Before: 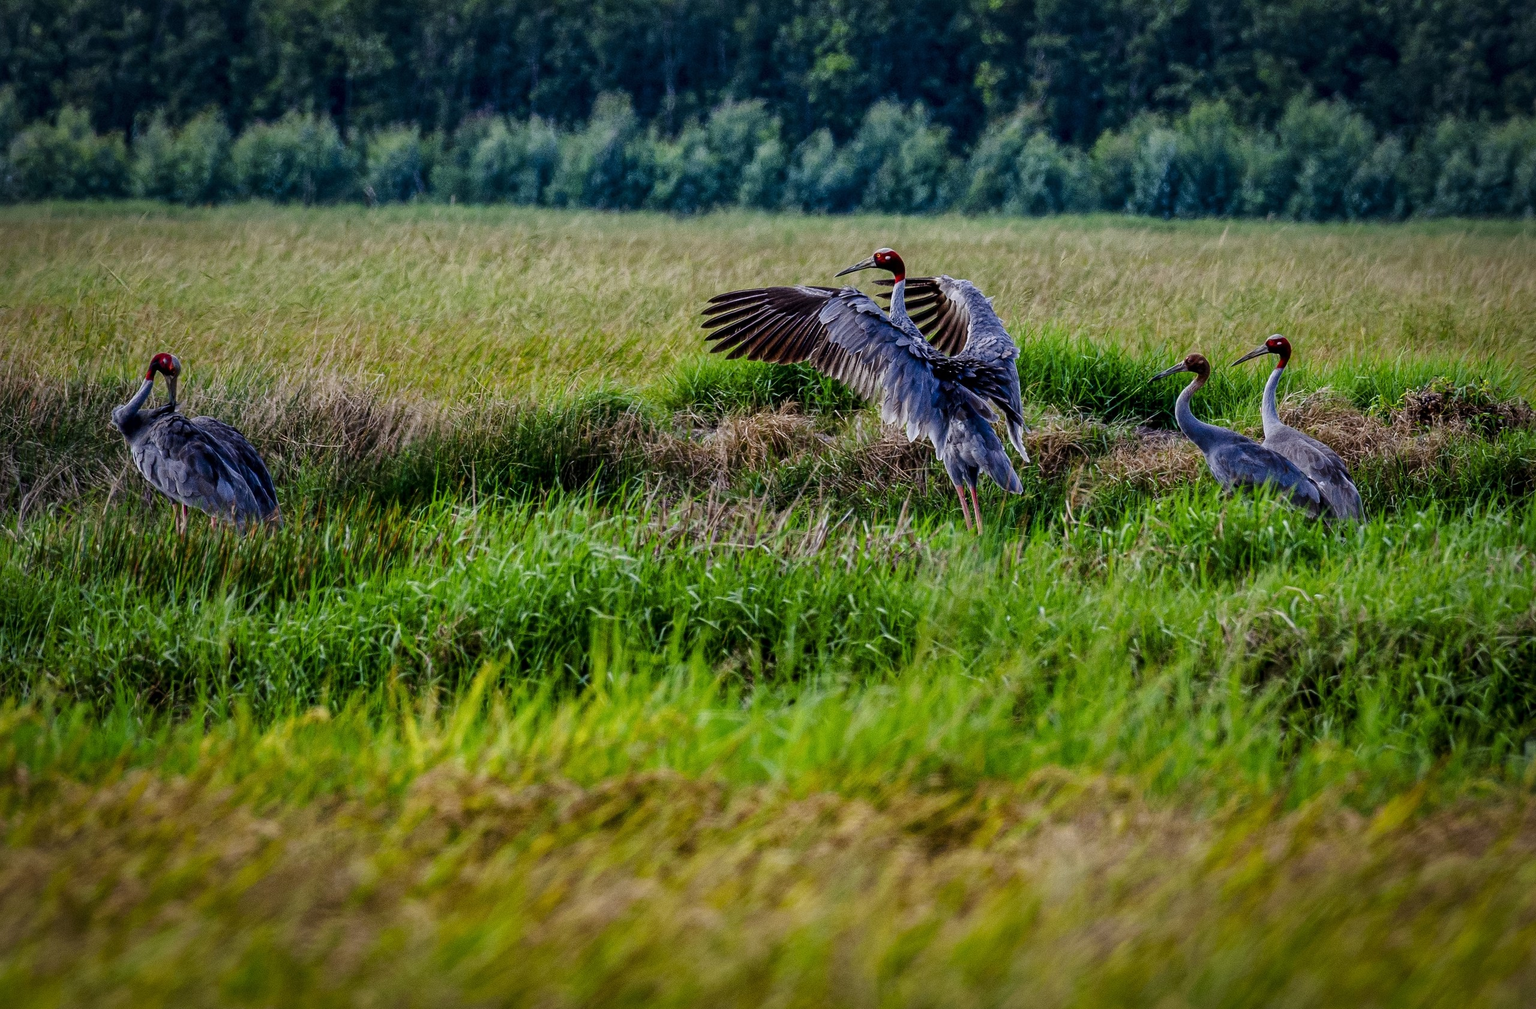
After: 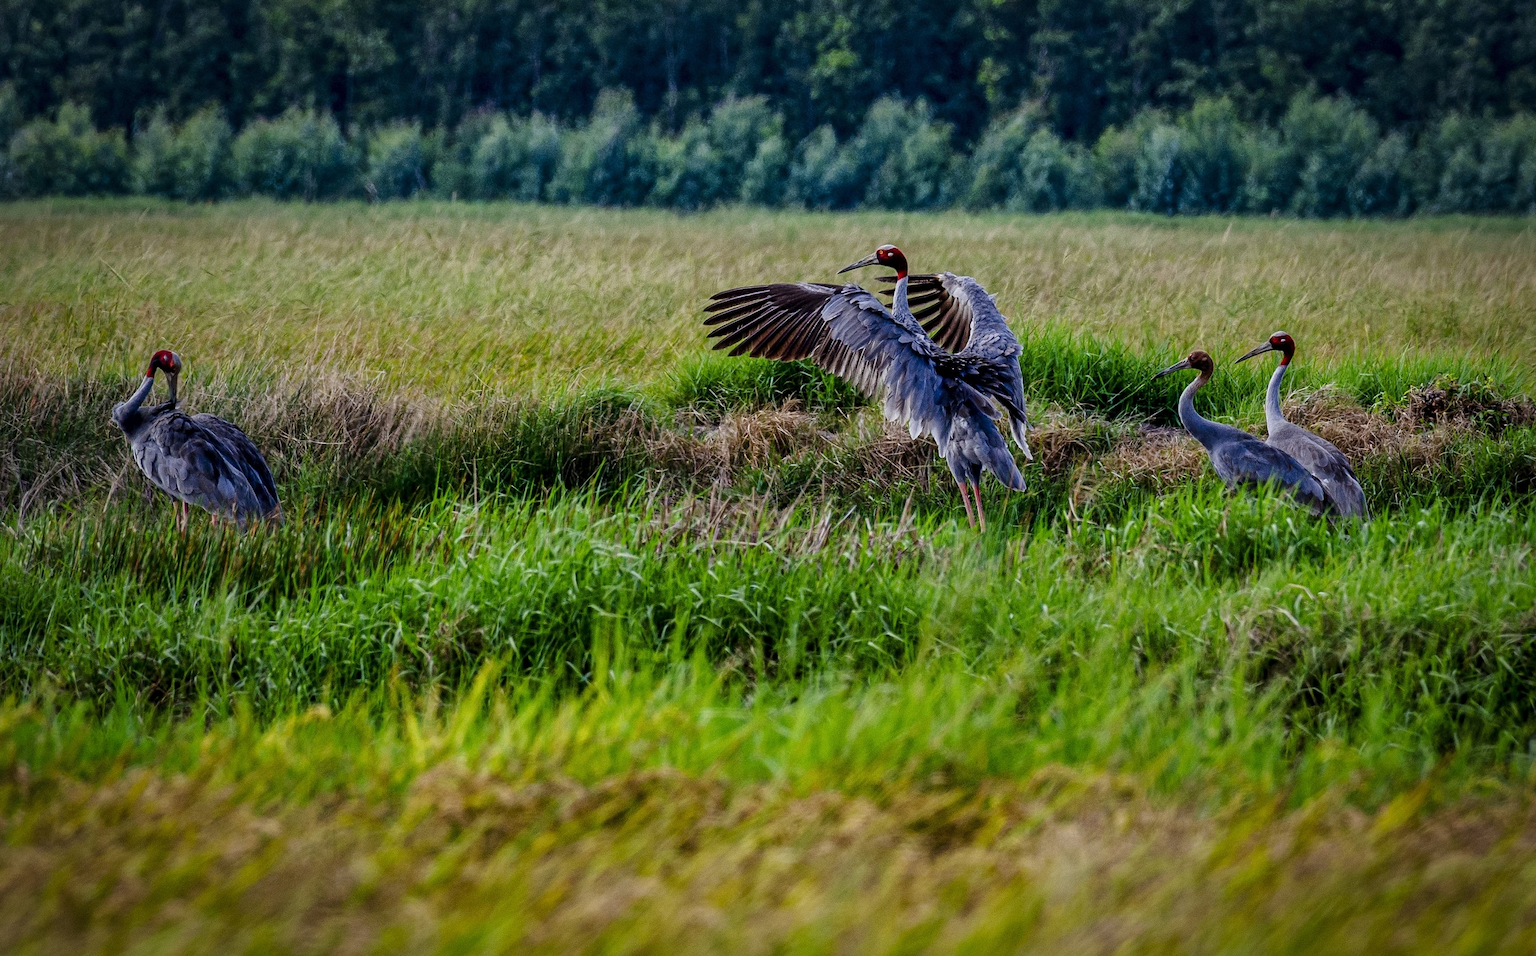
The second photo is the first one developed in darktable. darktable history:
crop: top 0.434%, right 0.261%, bottom 5.012%
